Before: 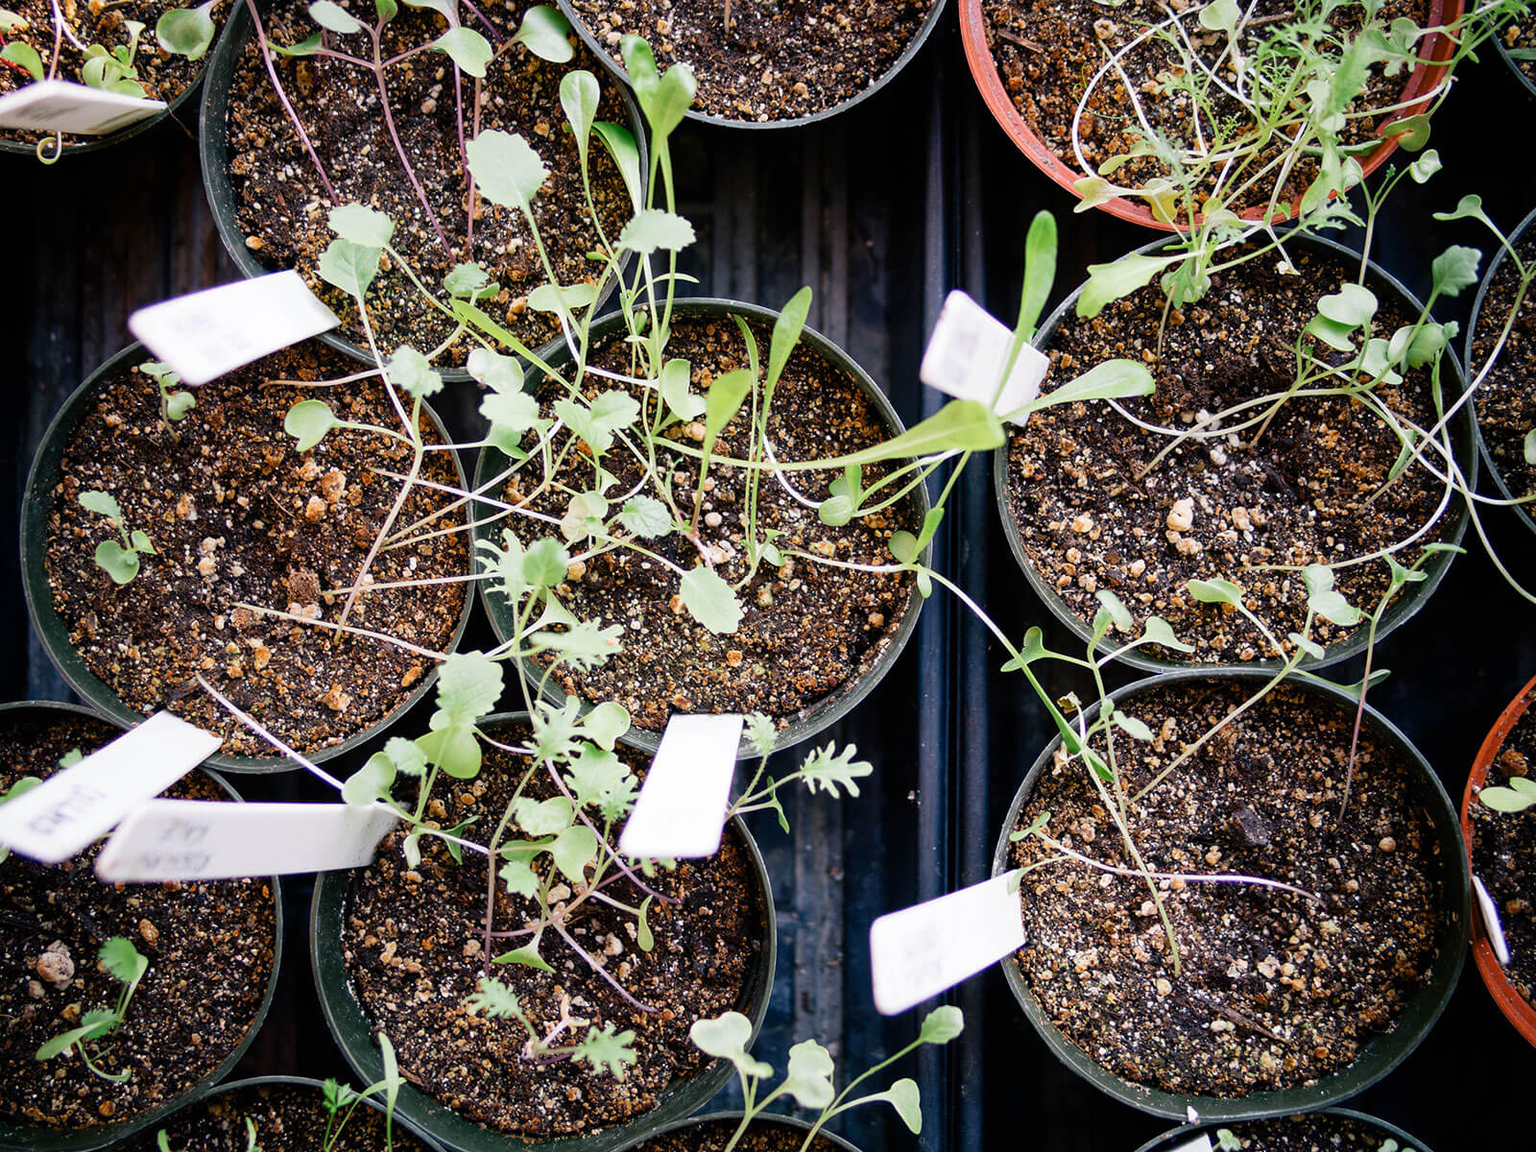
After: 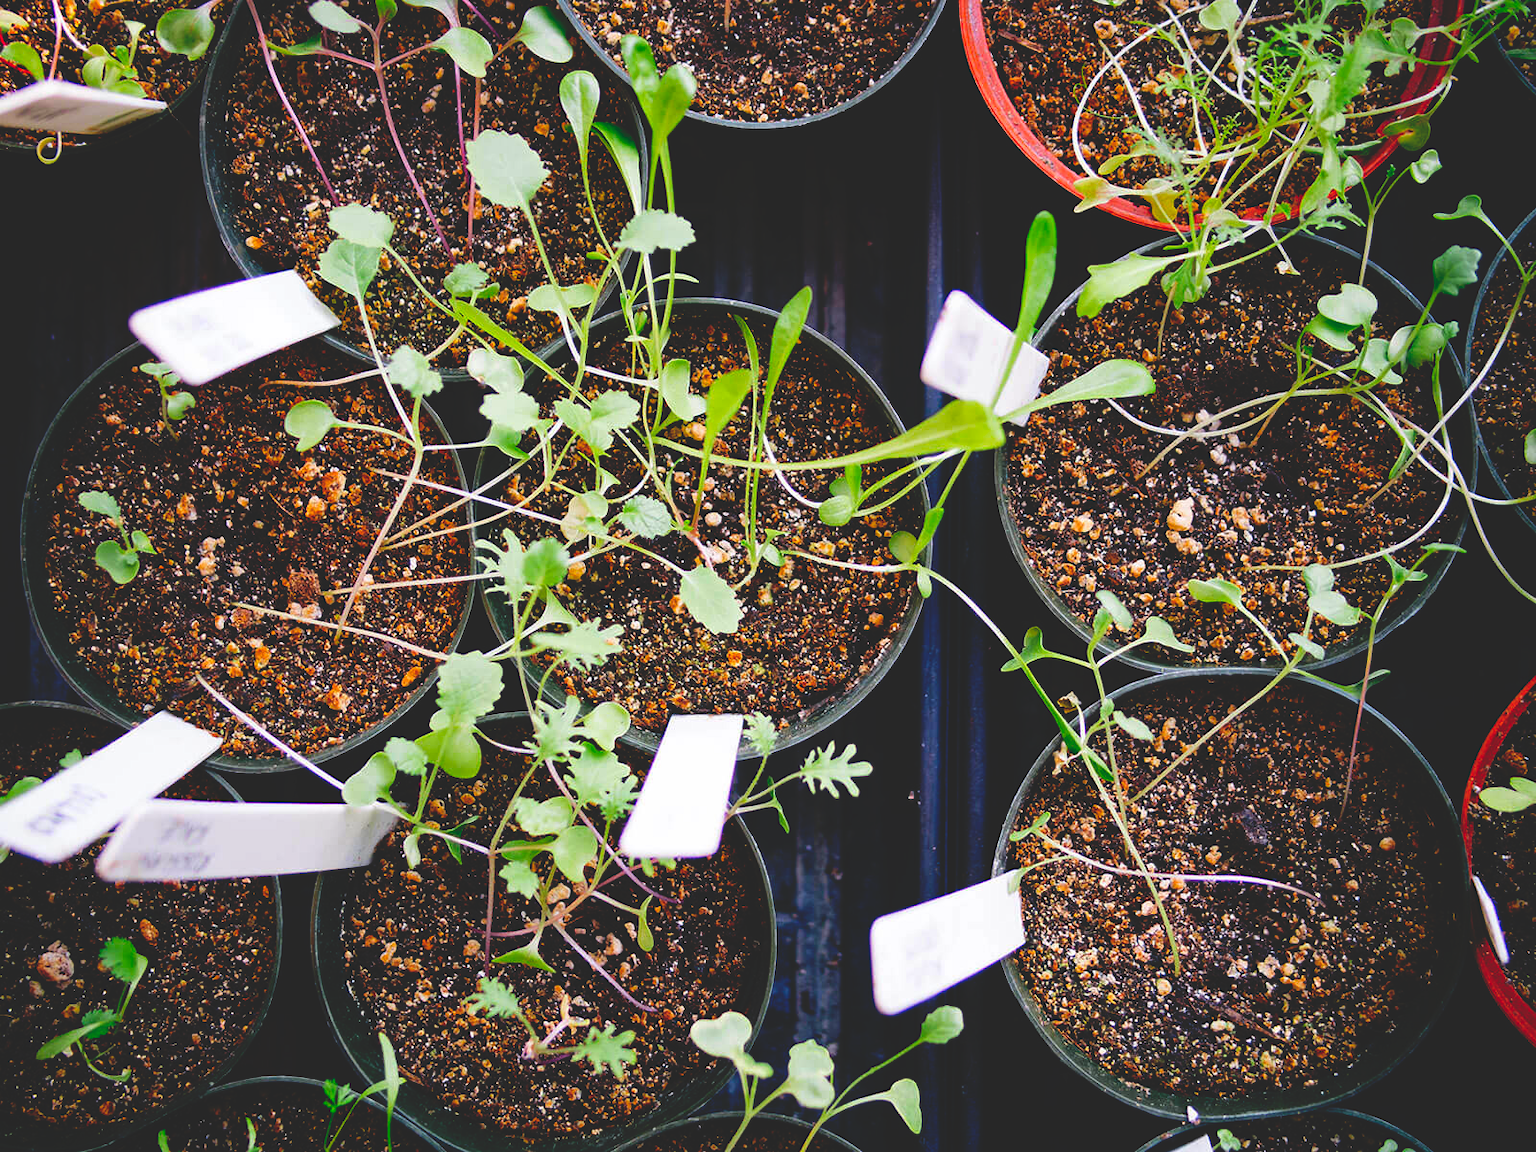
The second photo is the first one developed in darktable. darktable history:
base curve: curves: ch0 [(0, 0.02) (0.083, 0.036) (1, 1)], preserve colors none
color balance rgb: perceptual saturation grading › global saturation 25%, perceptual brilliance grading › mid-tones 10%, perceptual brilliance grading › shadows 15%, global vibrance 20%
